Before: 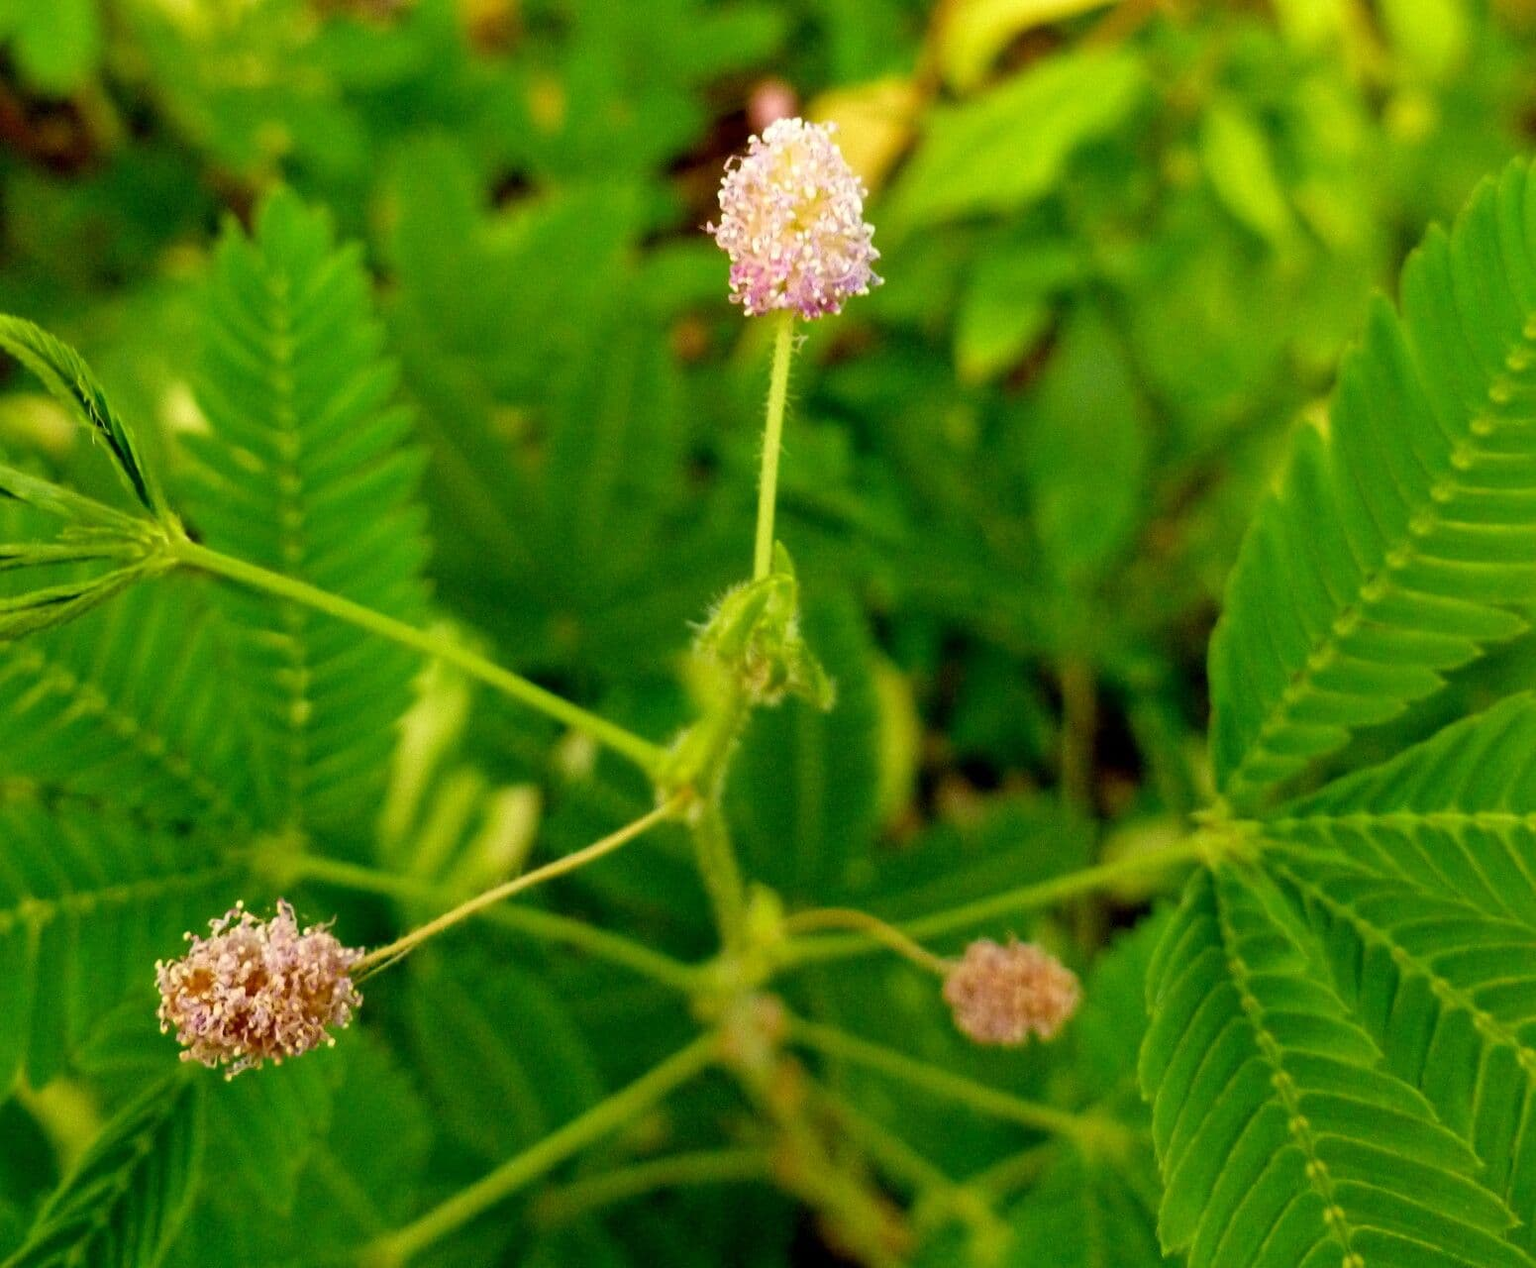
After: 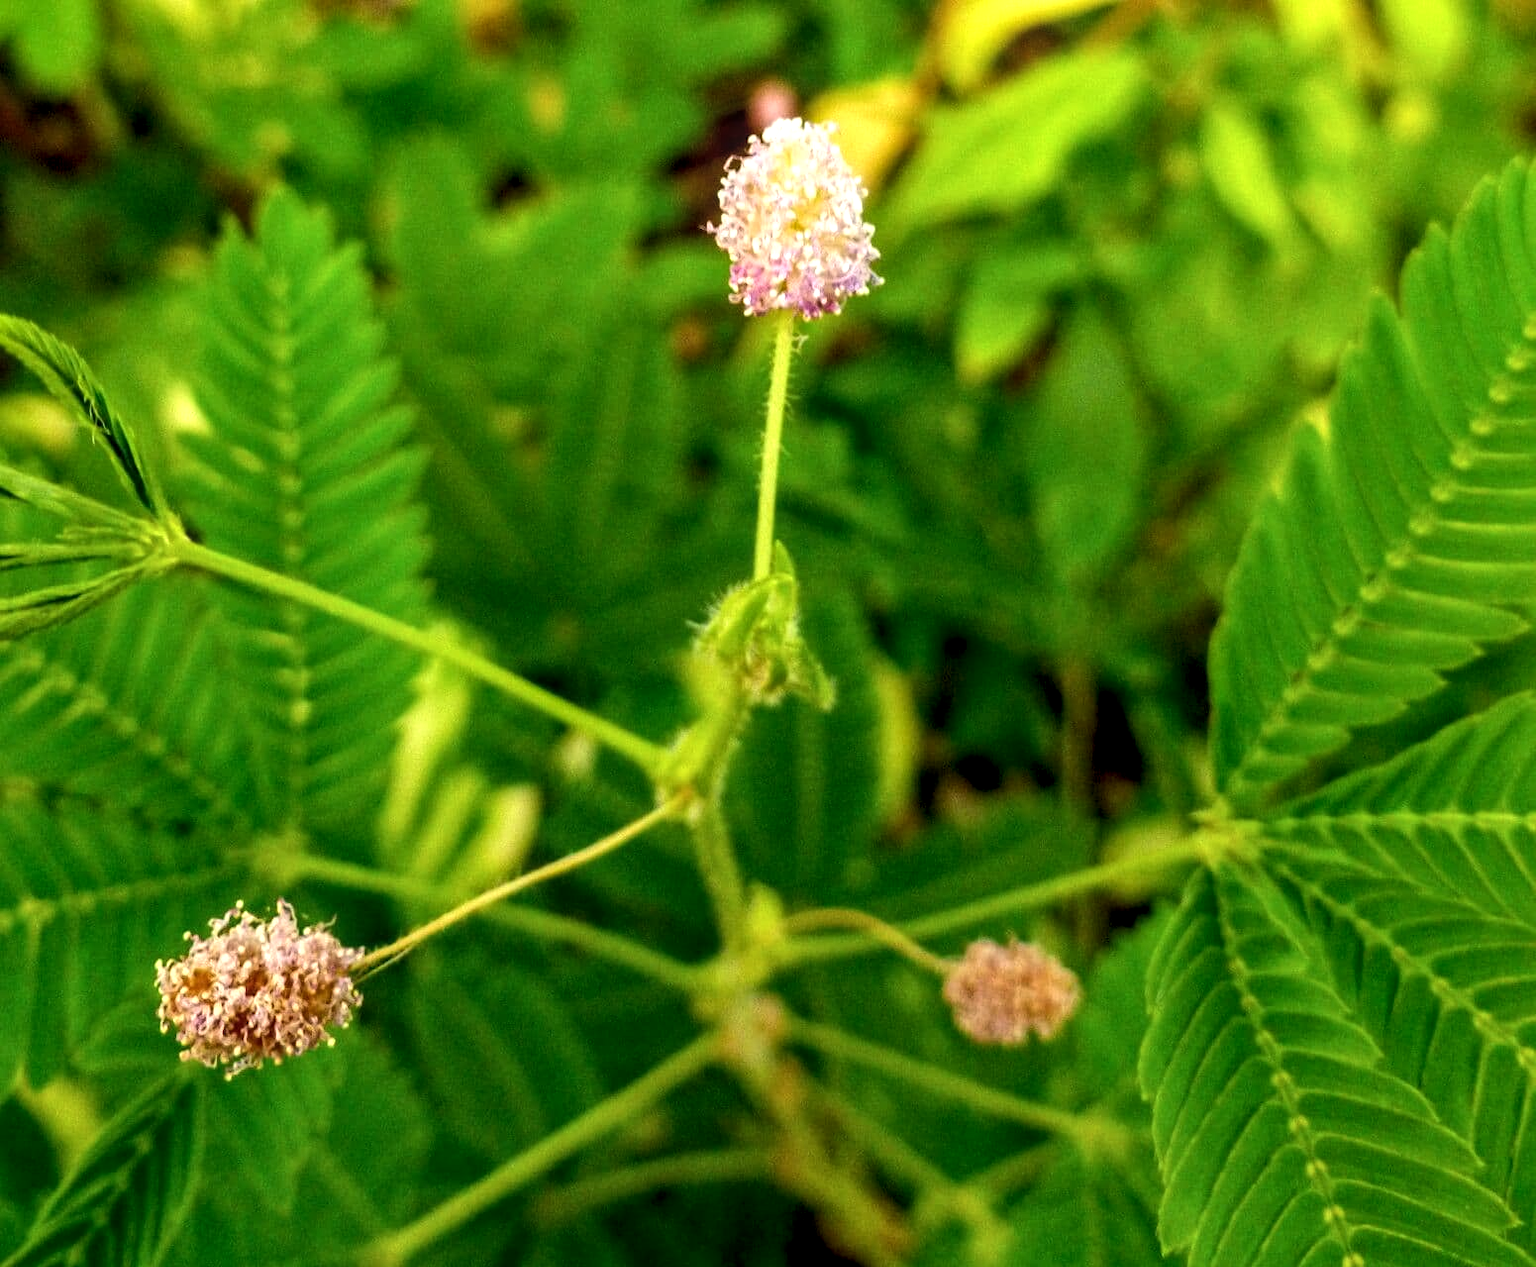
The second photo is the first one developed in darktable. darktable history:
local contrast: on, module defaults
tone equalizer: -8 EV -0.442 EV, -7 EV -0.359 EV, -6 EV -0.3 EV, -5 EV -0.239 EV, -3 EV 0.188 EV, -2 EV 0.333 EV, -1 EV 0.4 EV, +0 EV 0.407 EV, edges refinement/feathering 500, mask exposure compensation -1.57 EV, preserve details no
